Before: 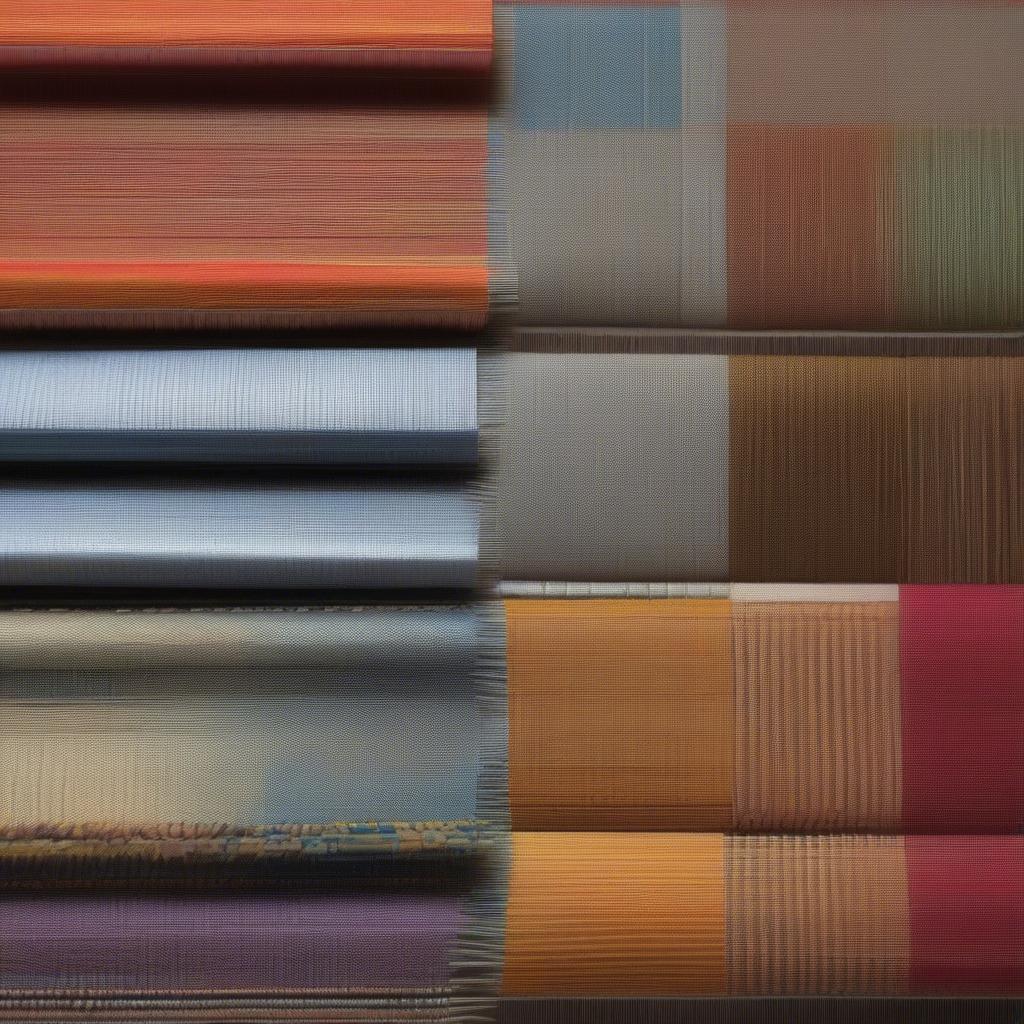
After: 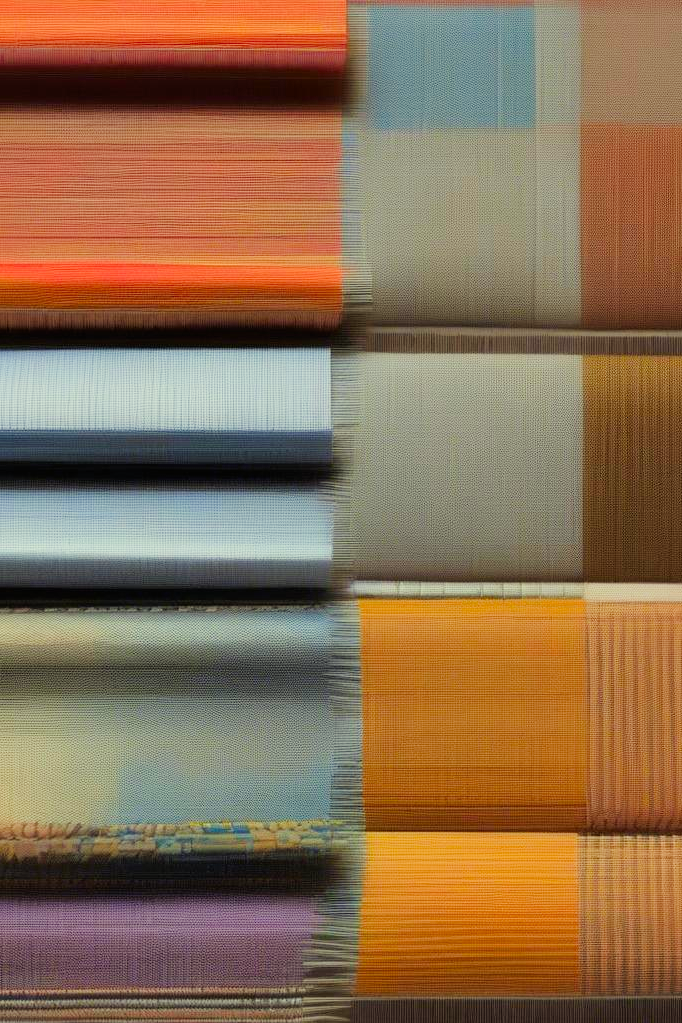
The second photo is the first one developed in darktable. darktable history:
contrast brightness saturation: brightness -0.021, saturation 0.367
crop and rotate: left 14.317%, right 19.011%
filmic rgb: black relative exposure -7.65 EV, white relative exposure 4.56 EV, threshold 5.98 EV, hardness 3.61, enable highlight reconstruction true
color correction: highlights a* -5.77, highlights b* 11.38
shadows and highlights: soften with gaussian
exposure: black level correction 0, exposure 0.885 EV, compensate exposure bias true, compensate highlight preservation false
